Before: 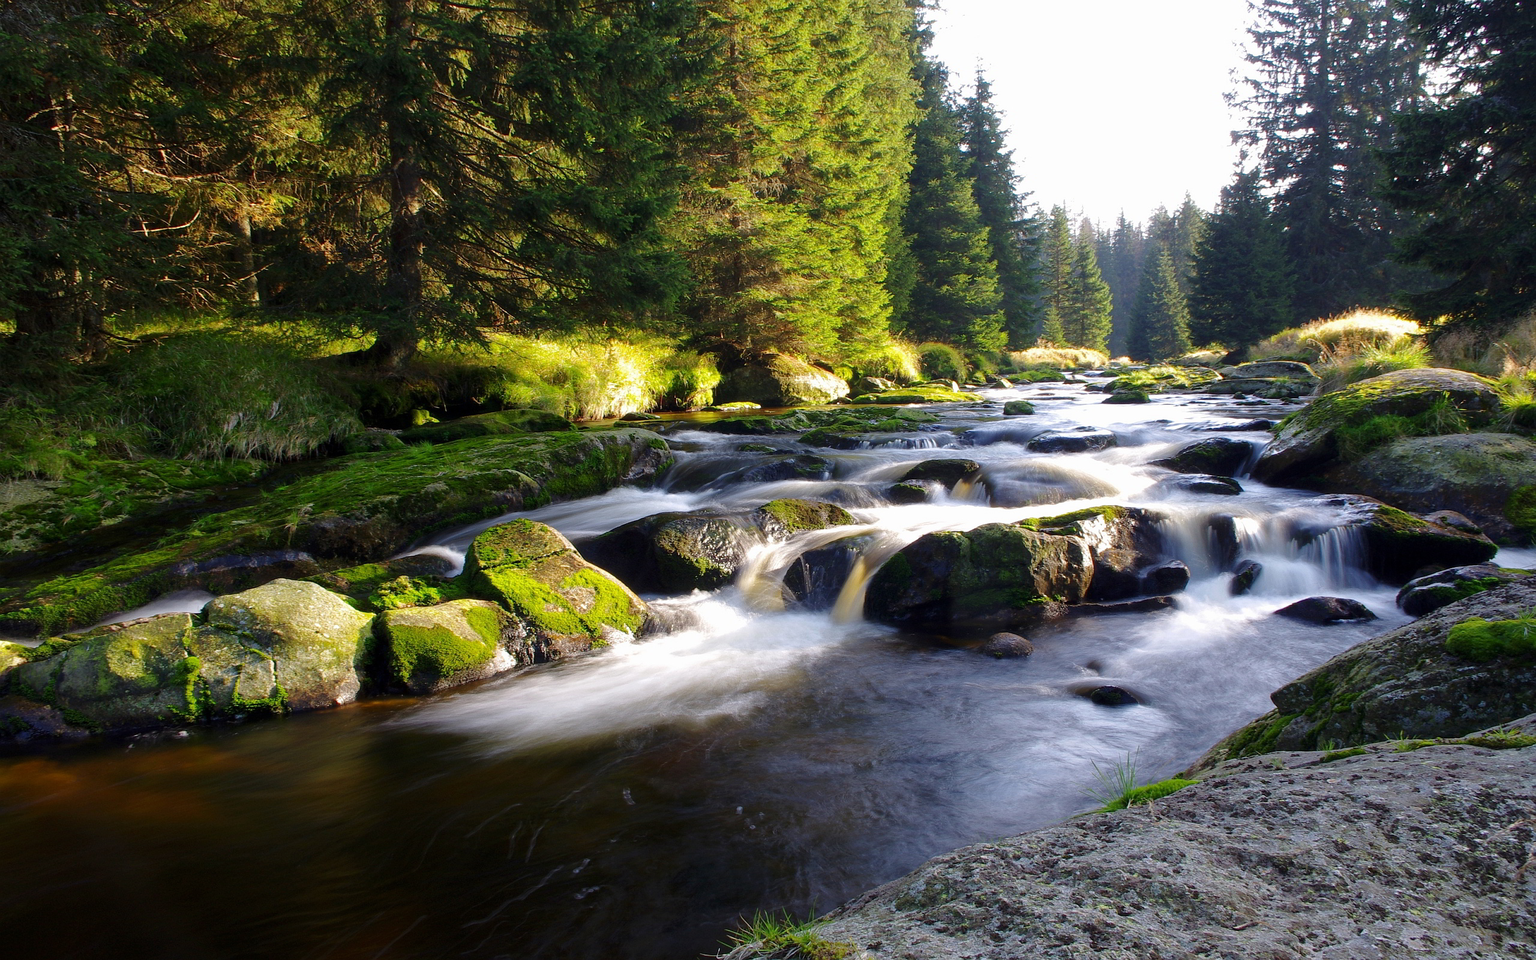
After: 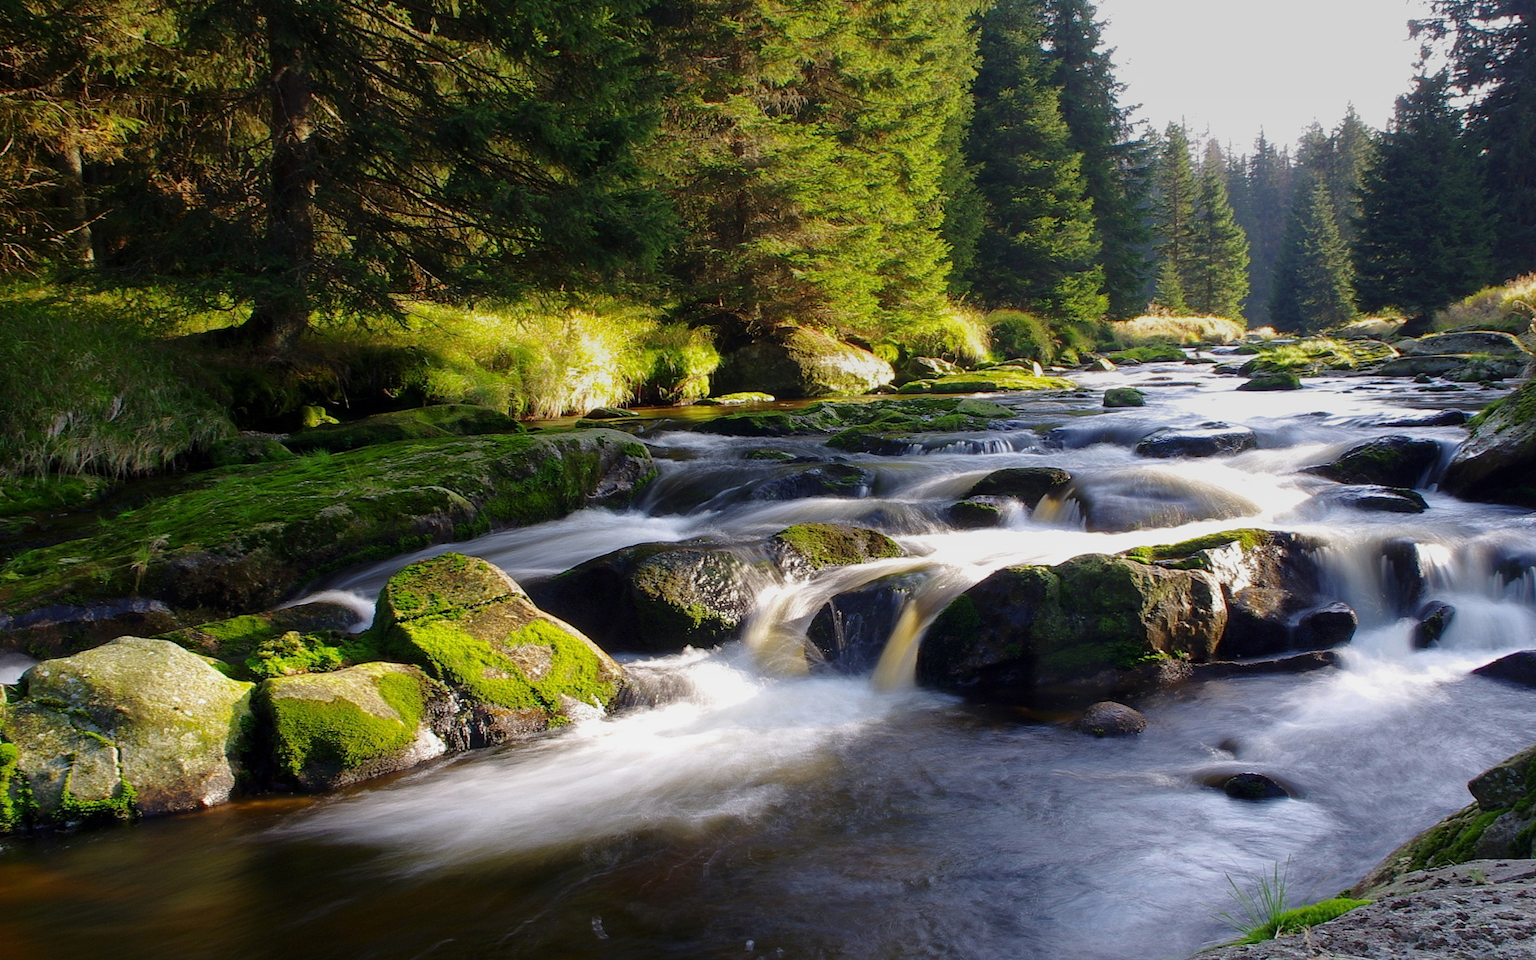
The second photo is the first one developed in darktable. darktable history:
rotate and perspective: rotation -0.45°, automatic cropping original format, crop left 0.008, crop right 0.992, crop top 0.012, crop bottom 0.988
crop and rotate: left 11.831%, top 11.346%, right 13.429%, bottom 13.899%
graduated density: rotation -0.352°, offset 57.64
